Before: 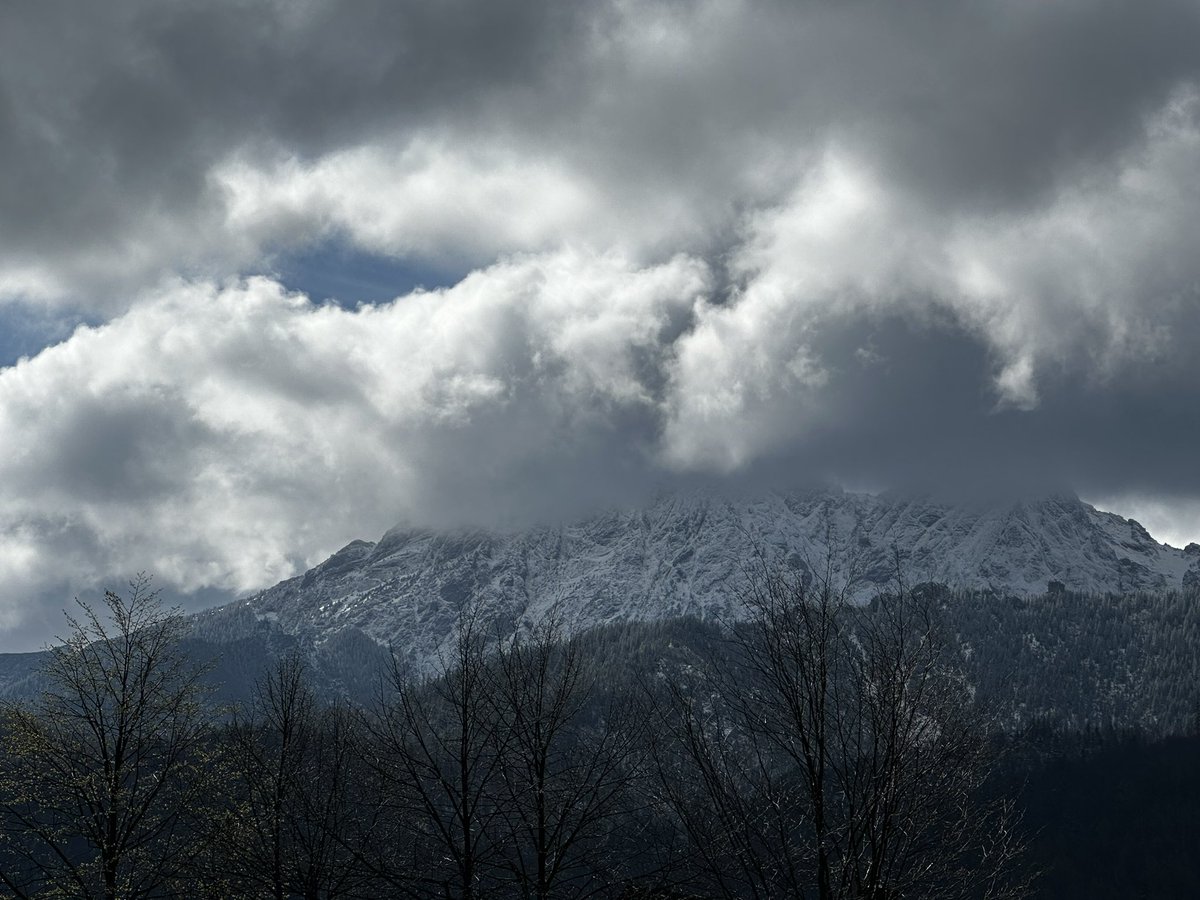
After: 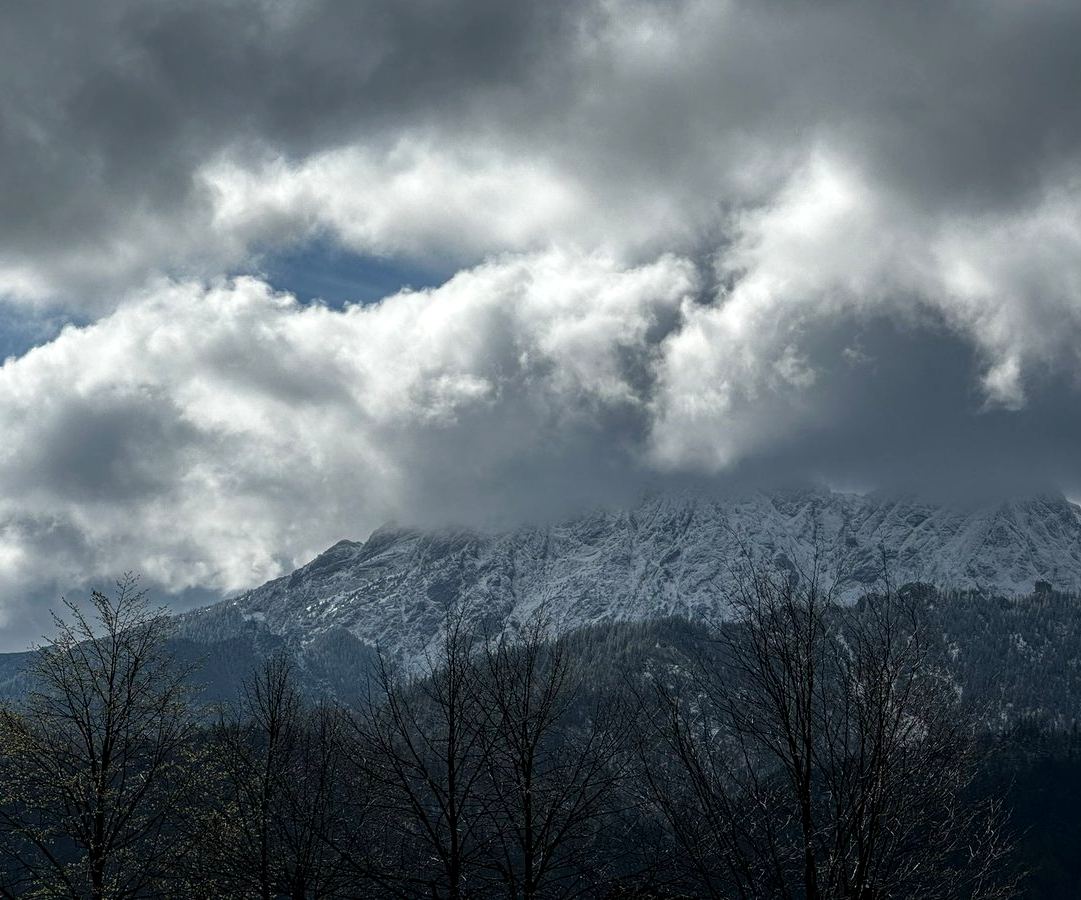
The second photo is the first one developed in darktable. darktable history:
crop and rotate: left 1.088%, right 8.807%
white balance: emerald 1
local contrast: on, module defaults
